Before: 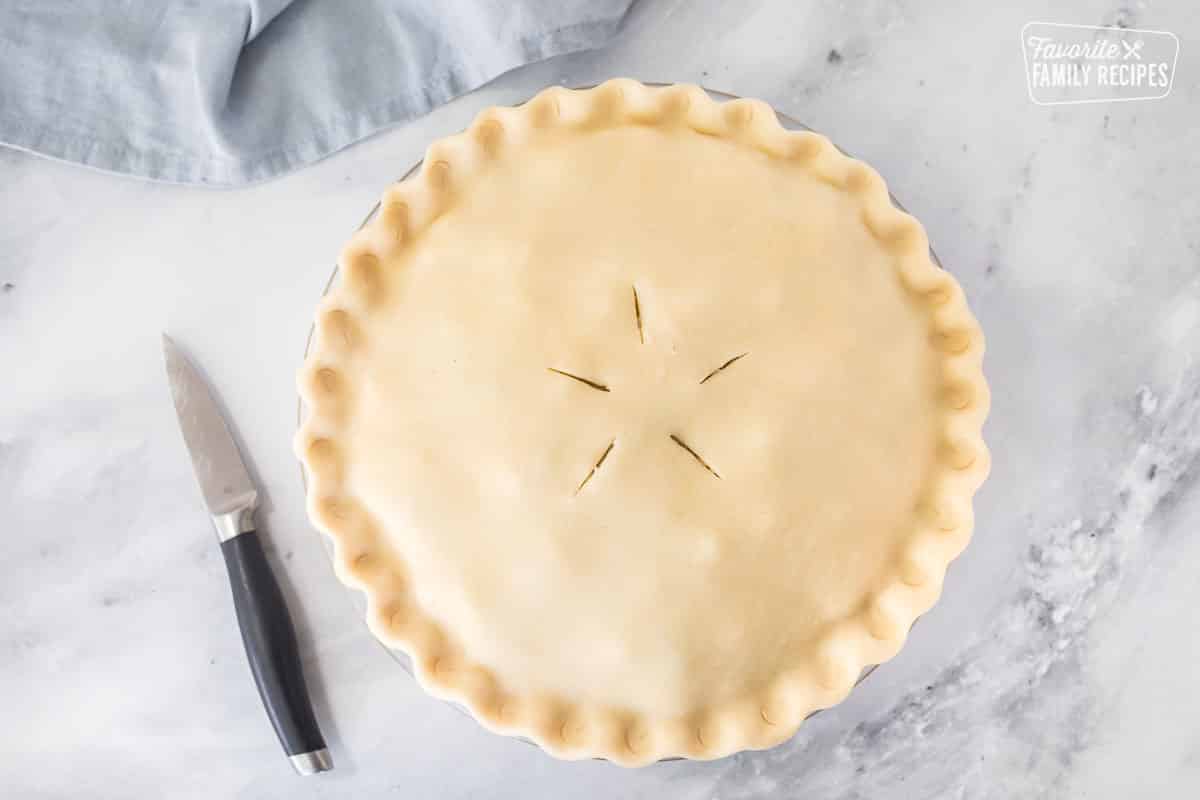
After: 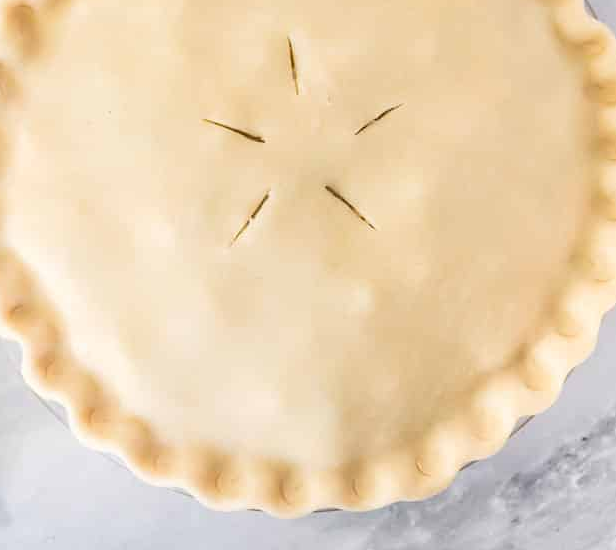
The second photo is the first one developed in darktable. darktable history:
crop and rotate: left 28.795%, top 31.187%, right 19.838%
